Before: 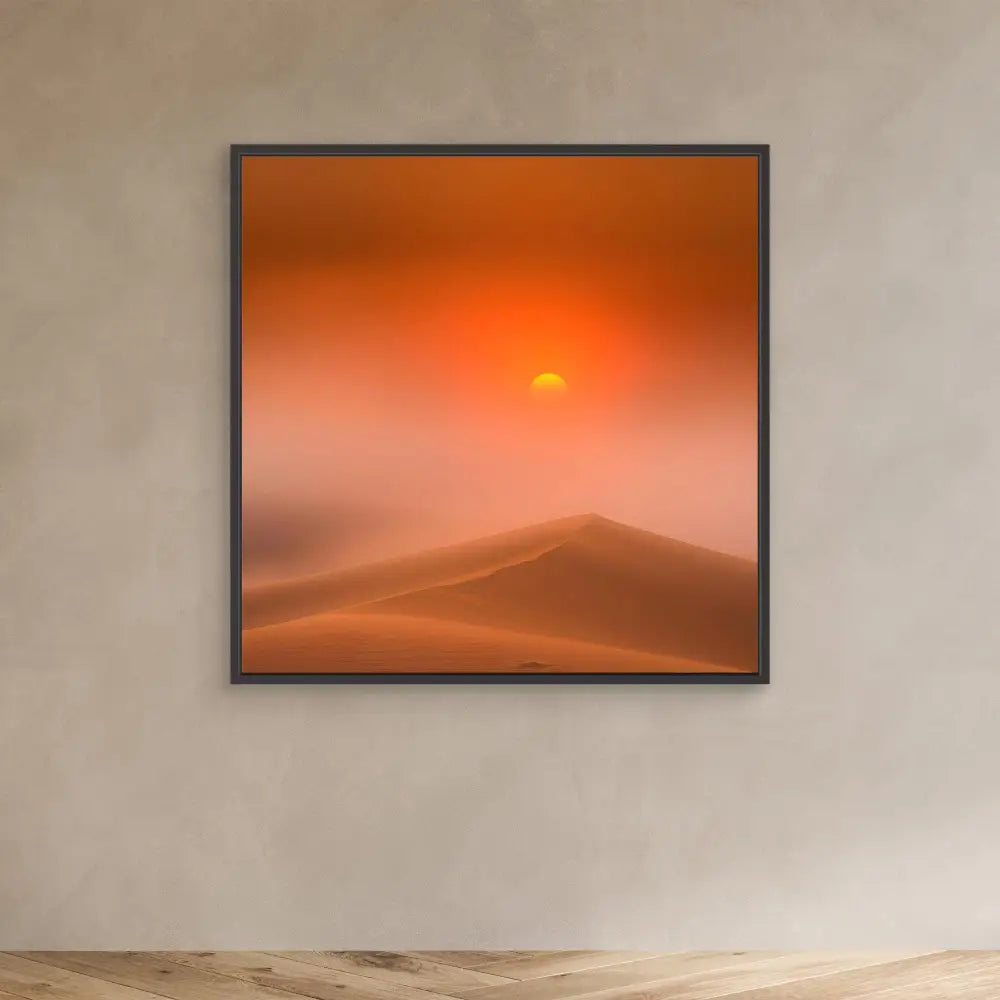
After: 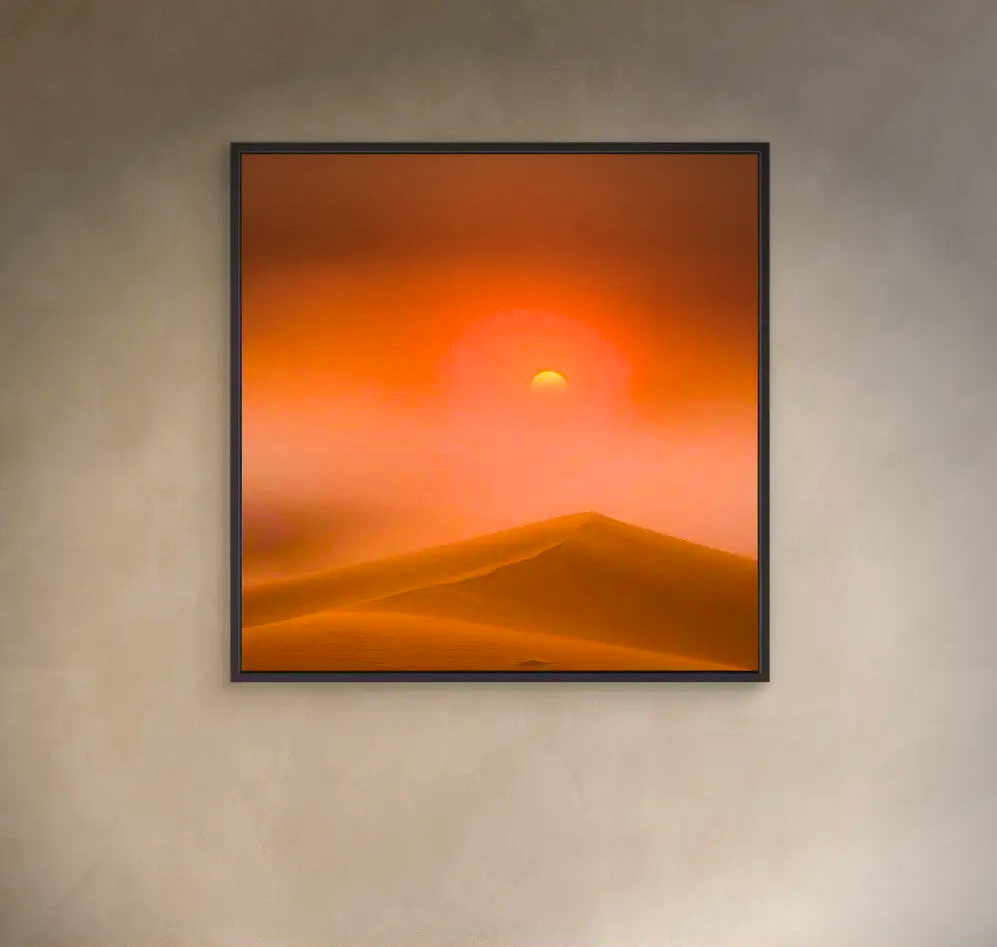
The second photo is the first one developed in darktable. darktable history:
vignetting: brightness -0.58, saturation -0.262, center (-0.027, 0.396), automatic ratio true, unbound false
color balance rgb: linear chroma grading › global chroma 15.538%, perceptual saturation grading › global saturation 35.699%, perceptual saturation grading › shadows 34.905%, contrast -9.724%
filmic rgb: black relative exposure -8 EV, white relative exposure 2.46 EV, threshold 5.96 EV, hardness 6.32, enable highlight reconstruction true
crop: top 0.269%, right 0.257%, bottom 5.027%
